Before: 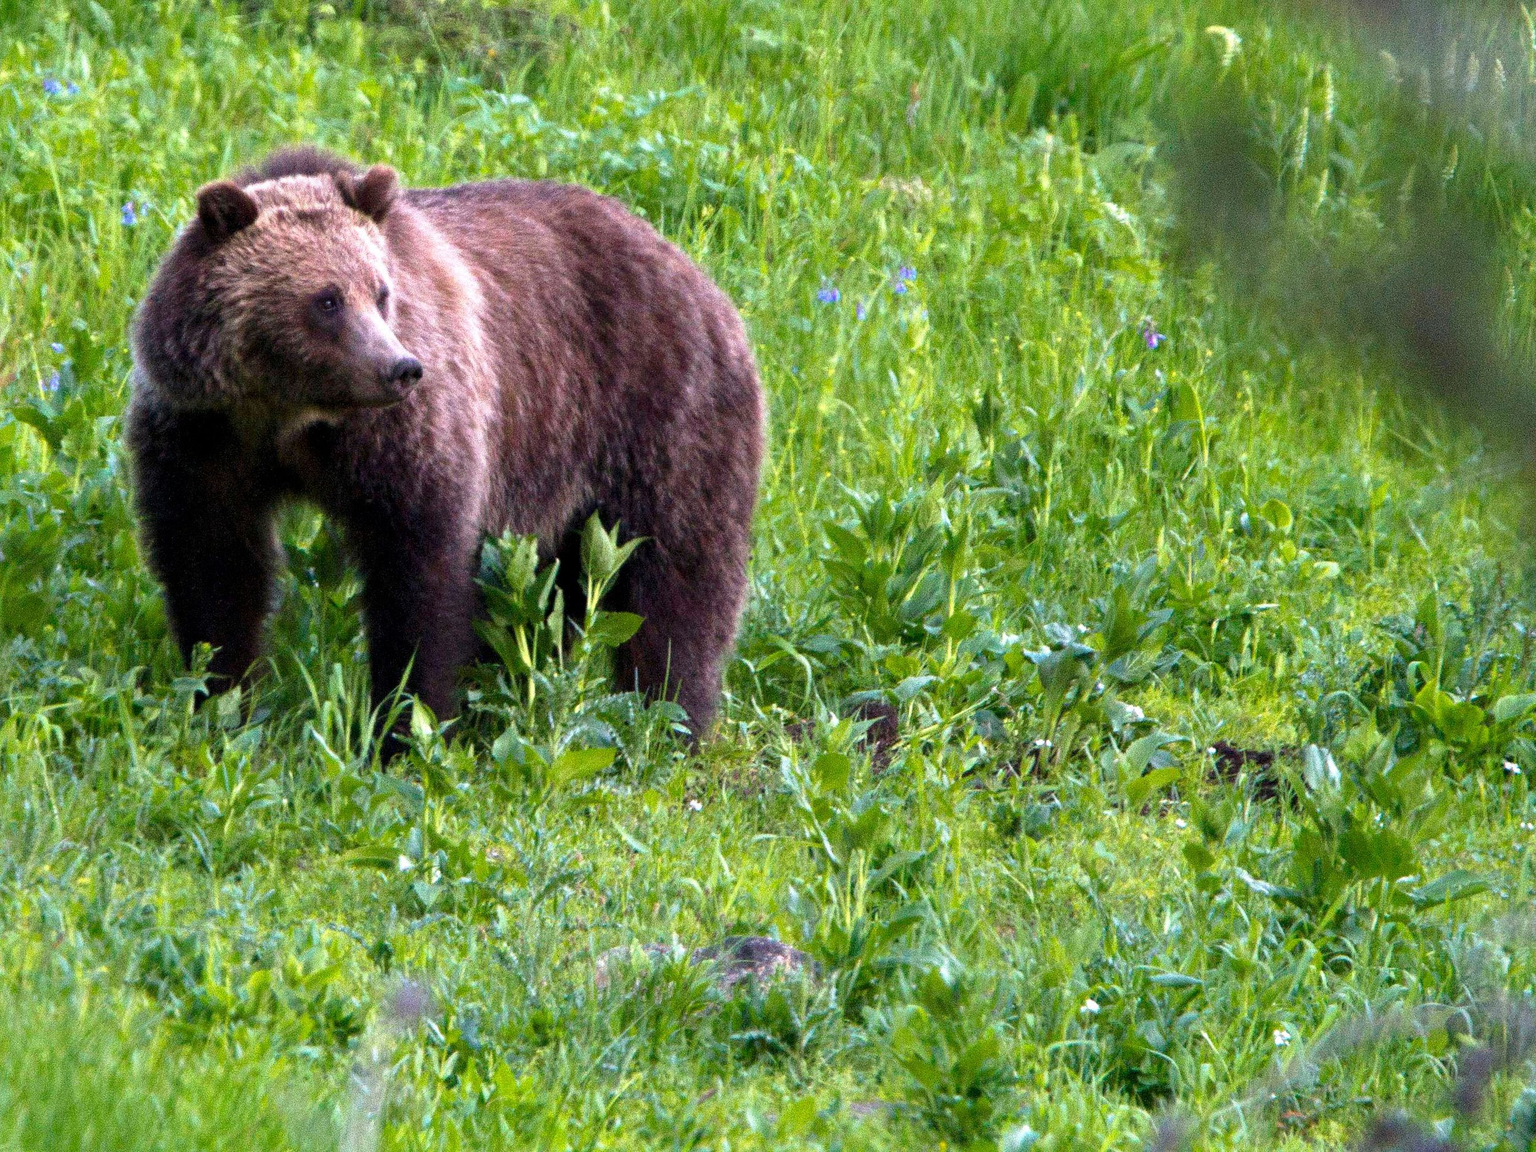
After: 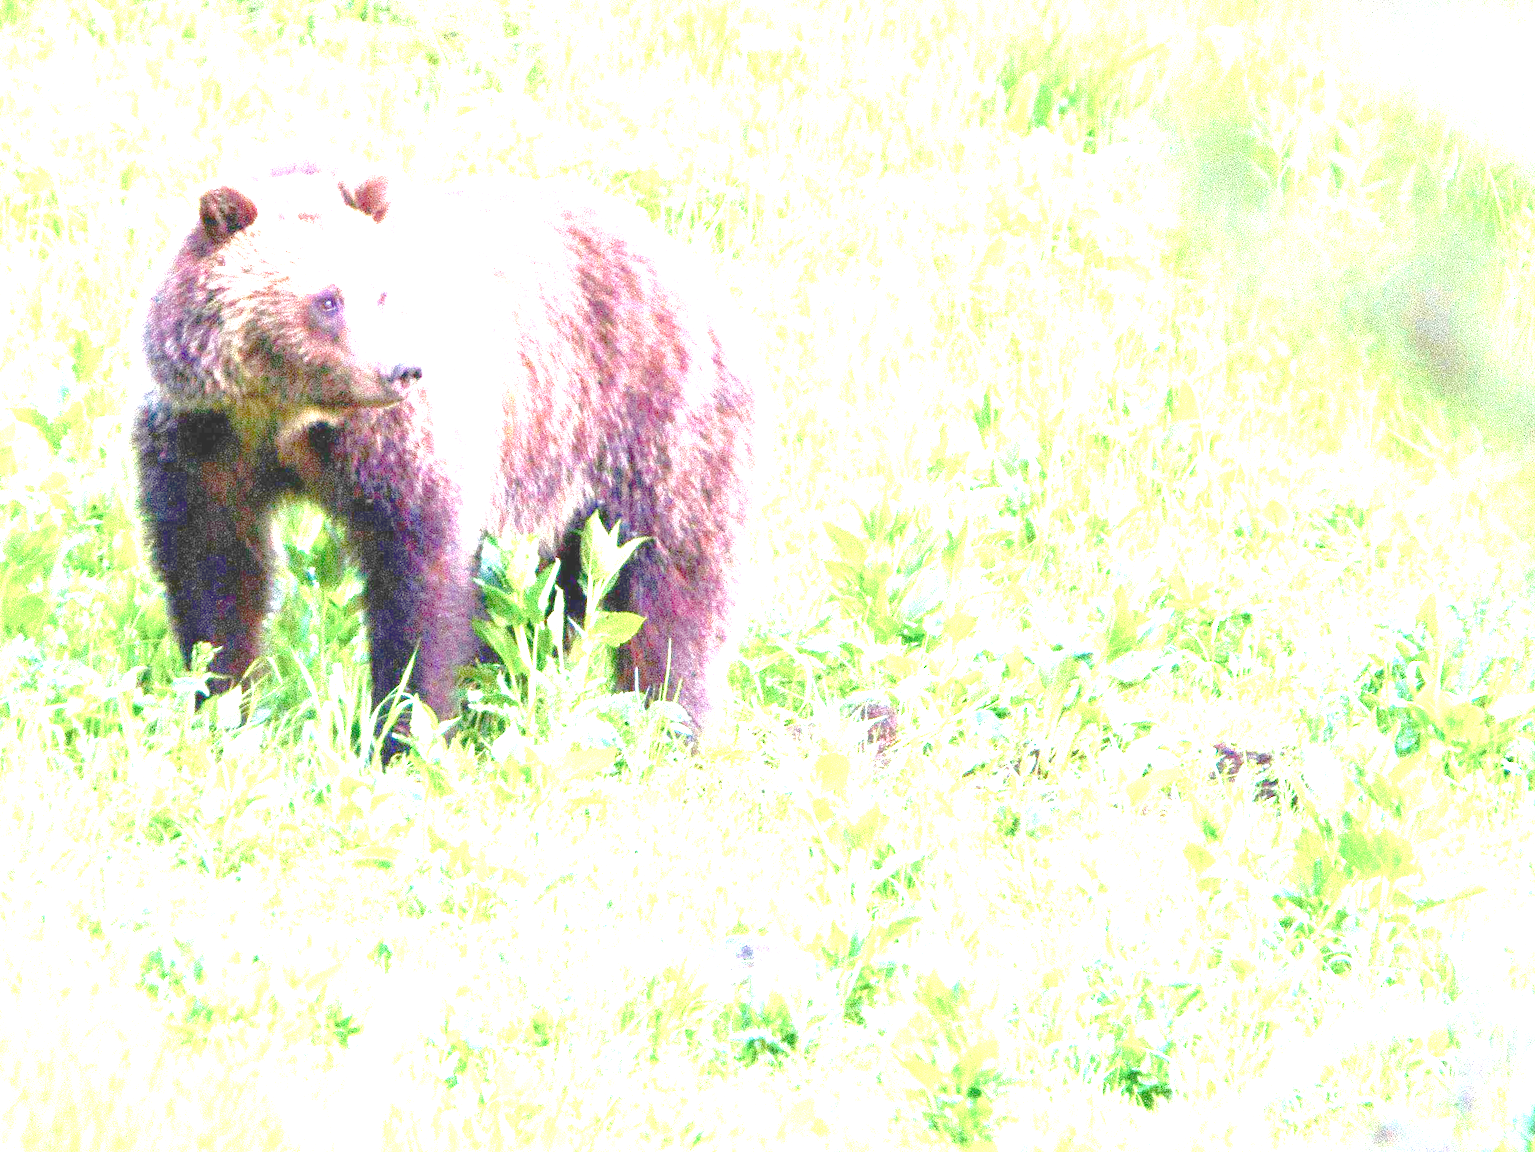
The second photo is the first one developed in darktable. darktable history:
exposure: black level correction 0, exposure 3.912 EV, compensate exposure bias true, compensate highlight preservation false
color balance rgb: global offset › luminance 0.478%, linear chroma grading › global chroma 14.883%, perceptual saturation grading › global saturation -10.746%, perceptual saturation grading › highlights -27.551%, perceptual saturation grading › shadows 20.823%, perceptual brilliance grading › global brilliance 10.552%, perceptual brilliance grading › shadows 15.771%, contrast -29.357%
